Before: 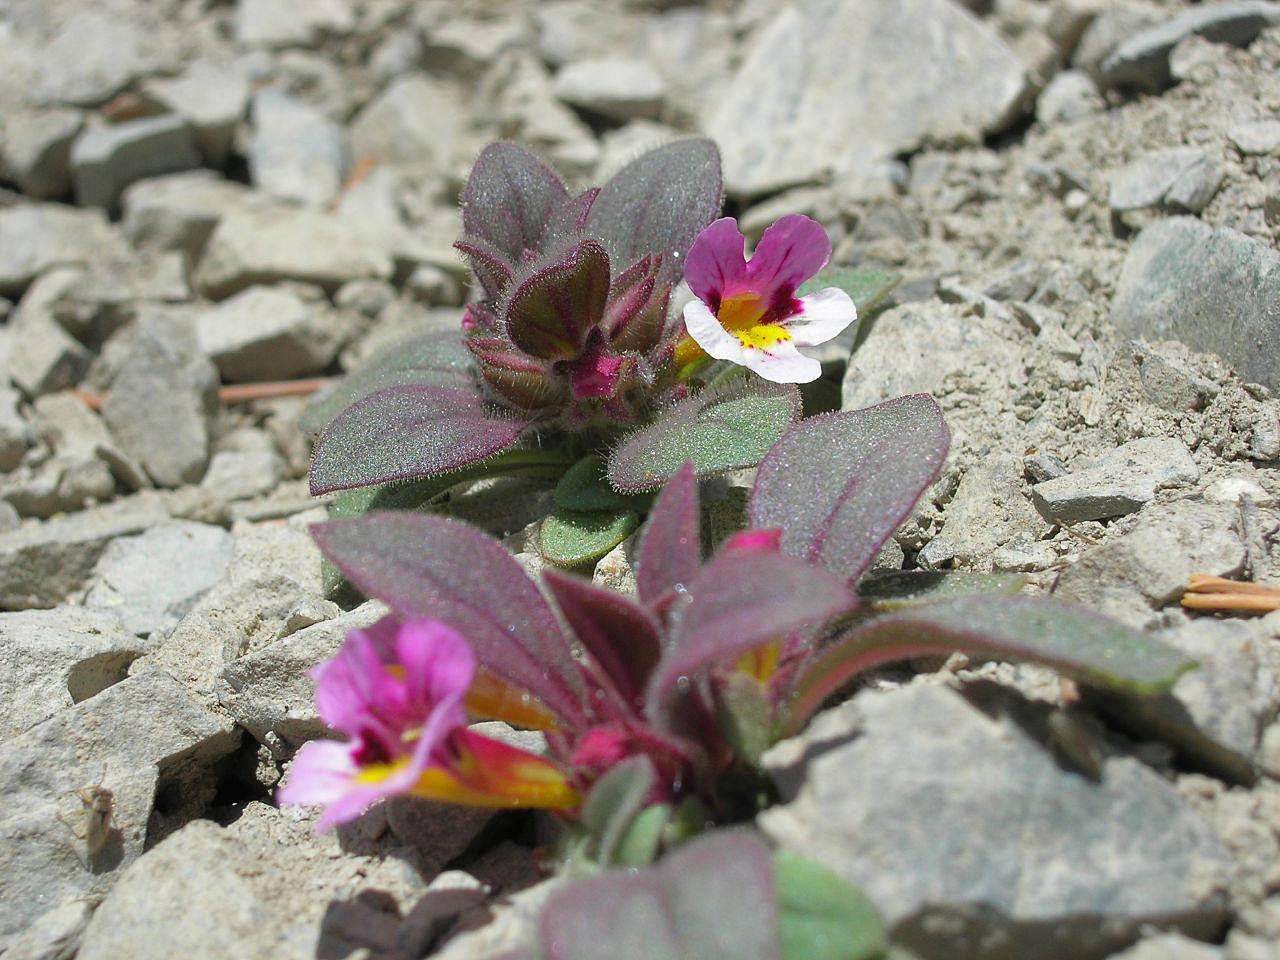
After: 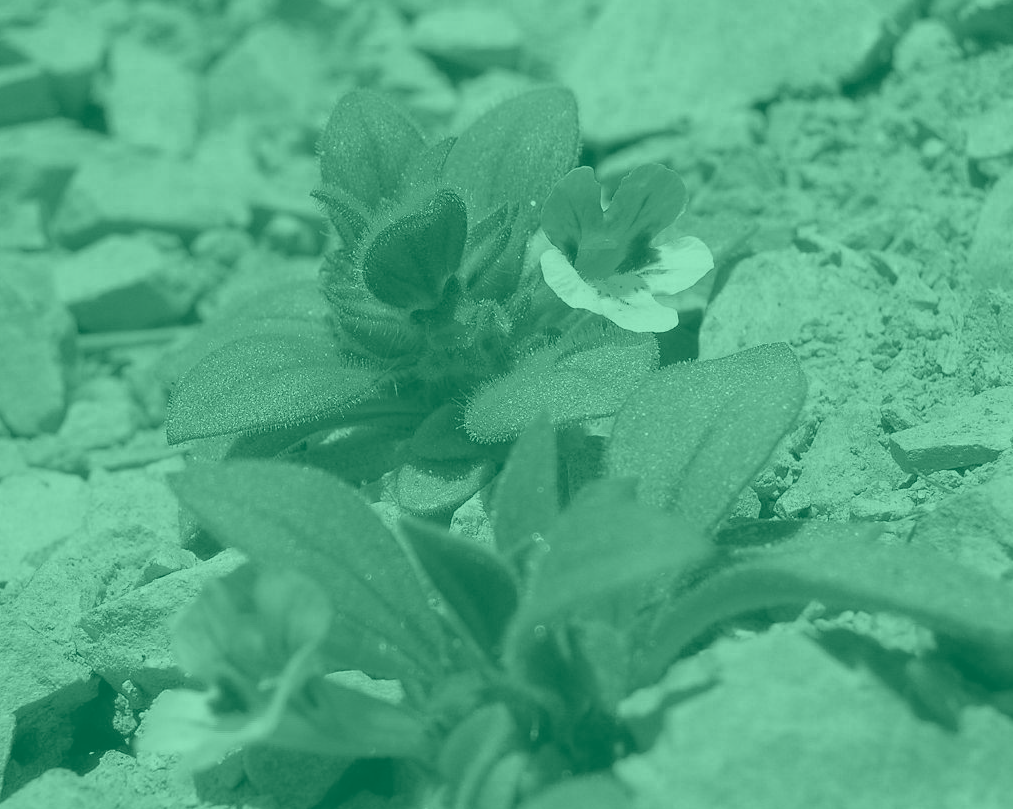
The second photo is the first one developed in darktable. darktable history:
color zones: curves: ch0 [(0, 0.48) (0.209, 0.398) (0.305, 0.332) (0.429, 0.493) (0.571, 0.5) (0.714, 0.5) (0.857, 0.5) (1, 0.48)]; ch1 [(0, 0.736) (0.143, 0.625) (0.225, 0.371) (0.429, 0.256) (0.571, 0.241) (0.714, 0.213) (0.857, 0.48) (1, 0.736)]; ch2 [(0, 0.448) (0.143, 0.498) (0.286, 0.5) (0.429, 0.5) (0.571, 0.5) (0.714, 0.5) (0.857, 0.5) (1, 0.448)]
crop: left 11.225%, top 5.381%, right 9.565%, bottom 10.314%
colorize: hue 147.6°, saturation 65%, lightness 21.64%
